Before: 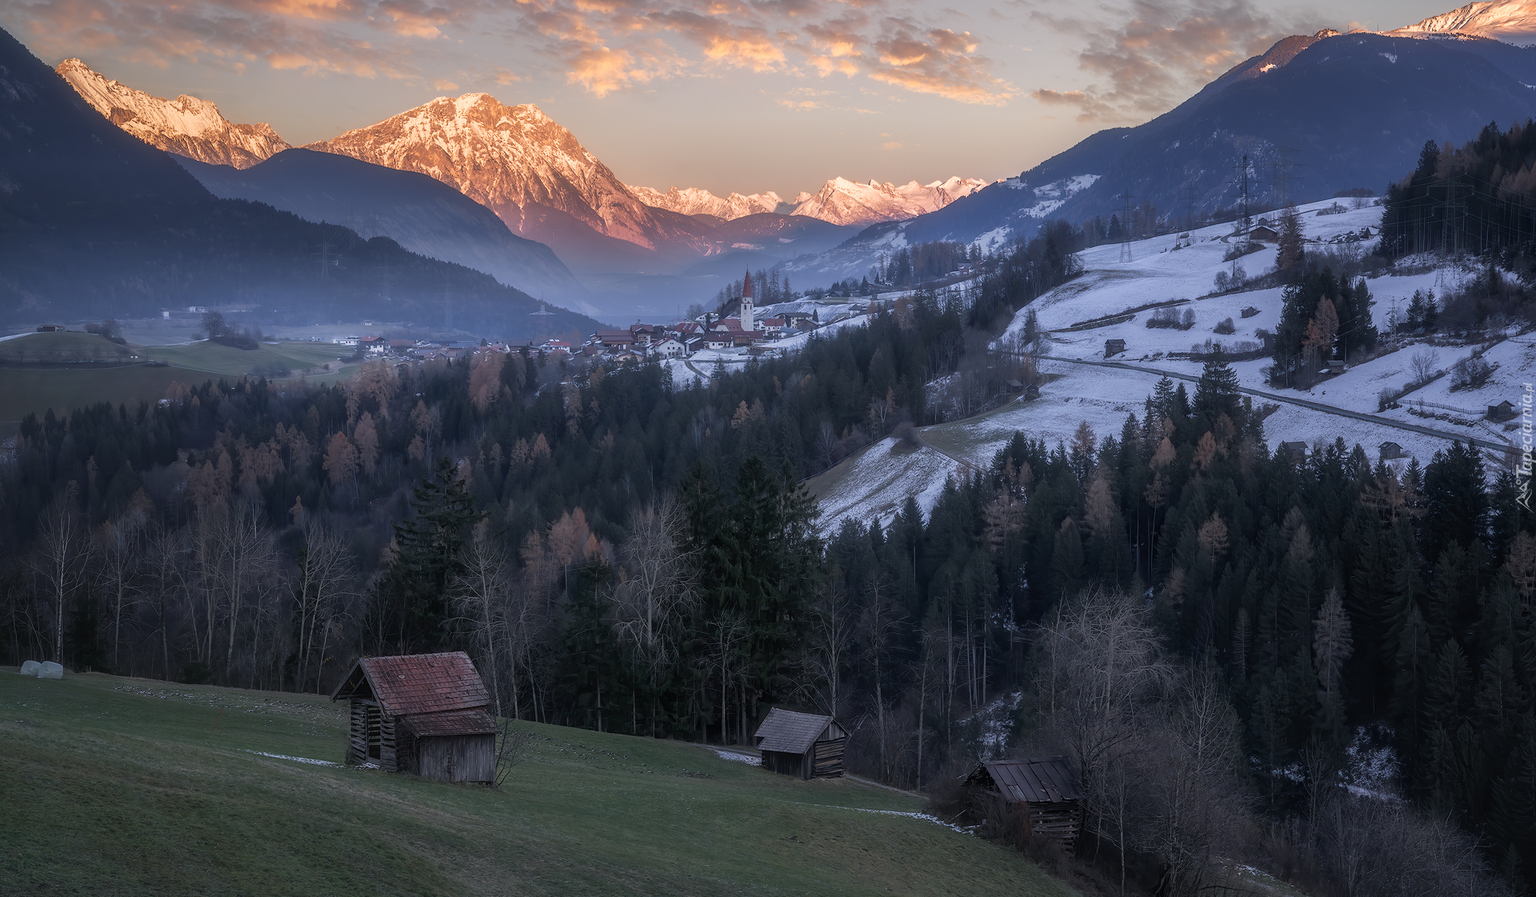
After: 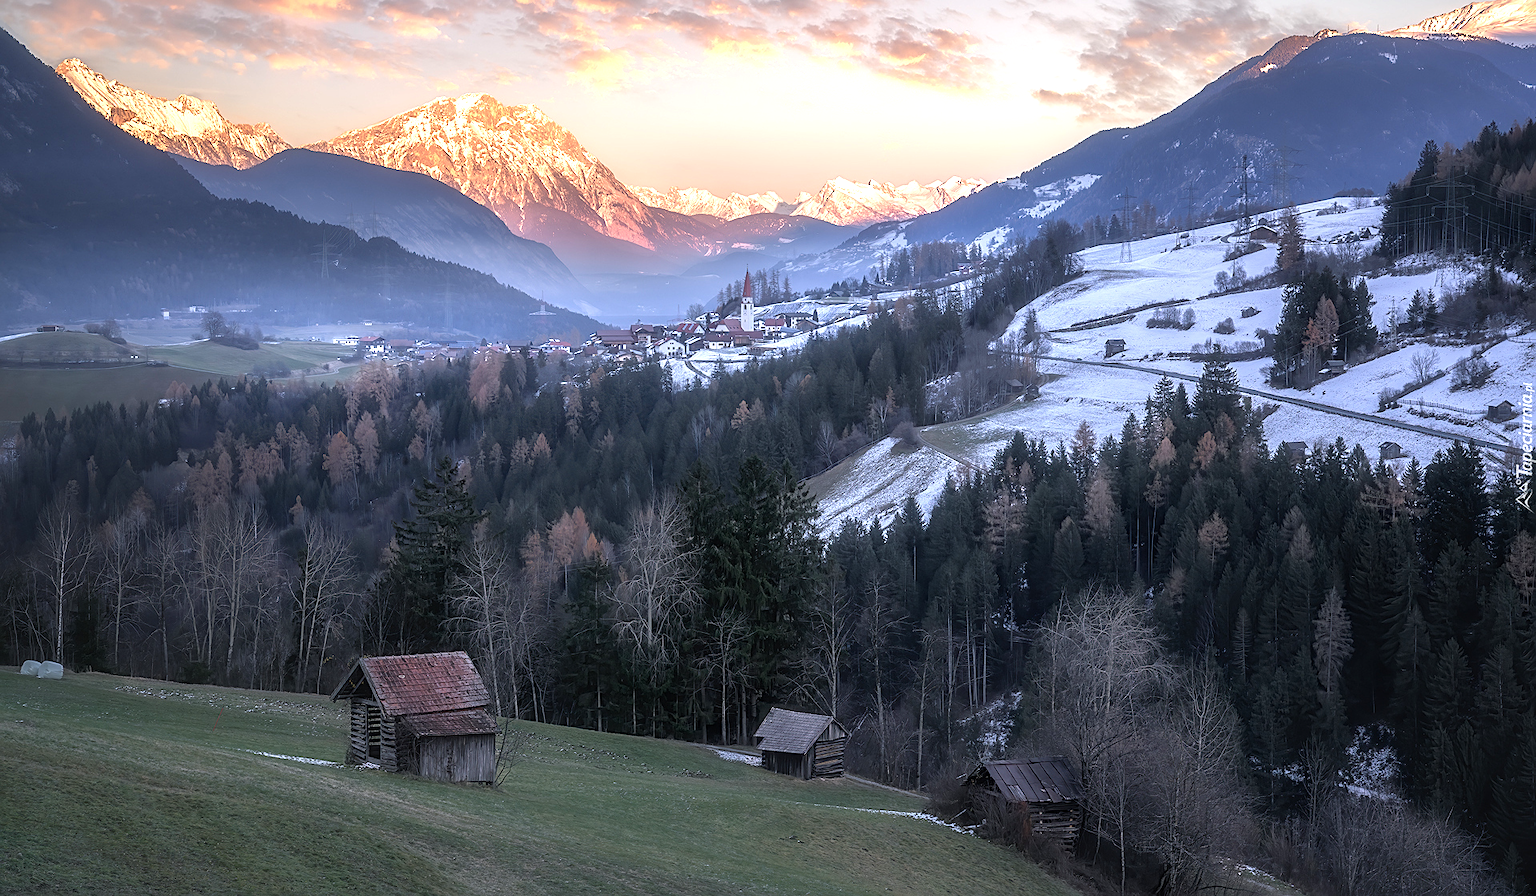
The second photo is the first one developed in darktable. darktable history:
tone equalizer: -8 EV -0.449 EV, -7 EV -0.36 EV, -6 EV -0.32 EV, -5 EV -0.246 EV, -3 EV 0.214 EV, -2 EV 0.361 EV, -1 EV 0.408 EV, +0 EV 0.398 EV
sharpen: on, module defaults
exposure: exposure 0.65 EV, compensate highlight preservation false
